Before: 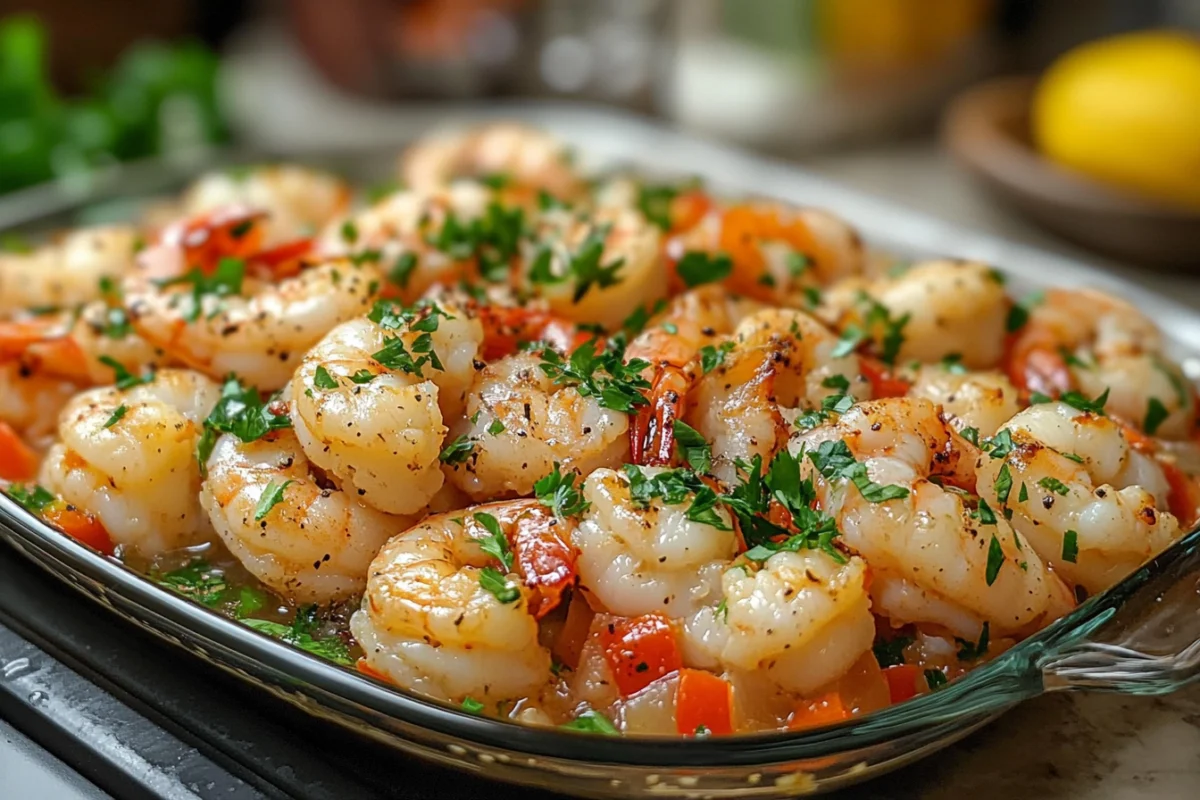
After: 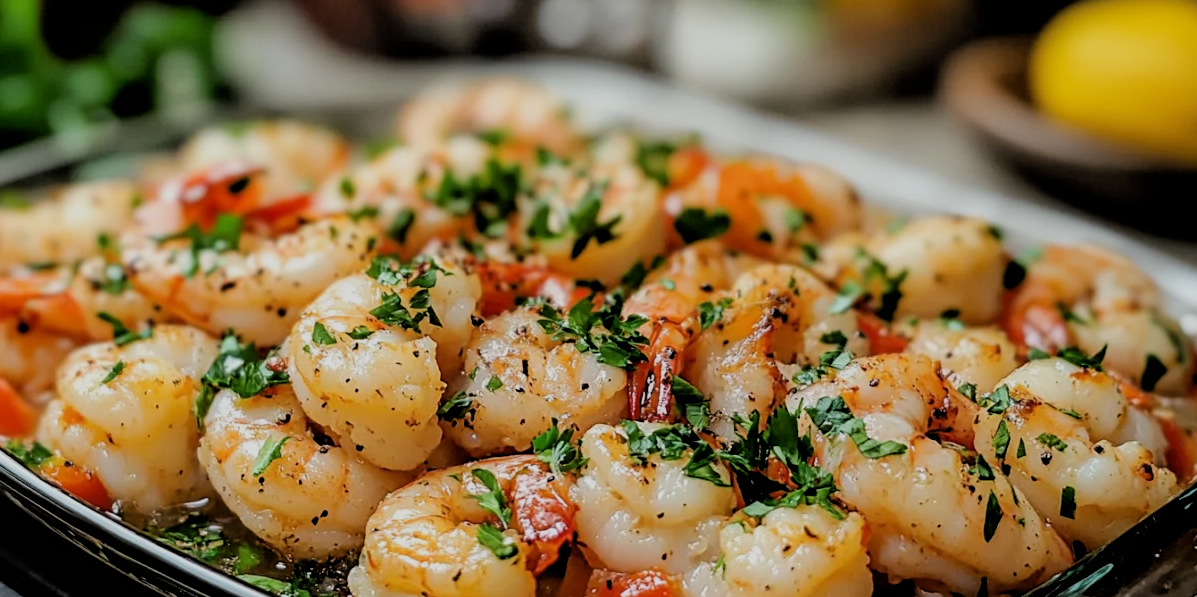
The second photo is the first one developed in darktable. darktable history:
crop: left 0.239%, top 5.557%, bottom 19.805%
filmic rgb: black relative exposure -2.82 EV, white relative exposure 4.56 EV, hardness 1.75, contrast 1.241
